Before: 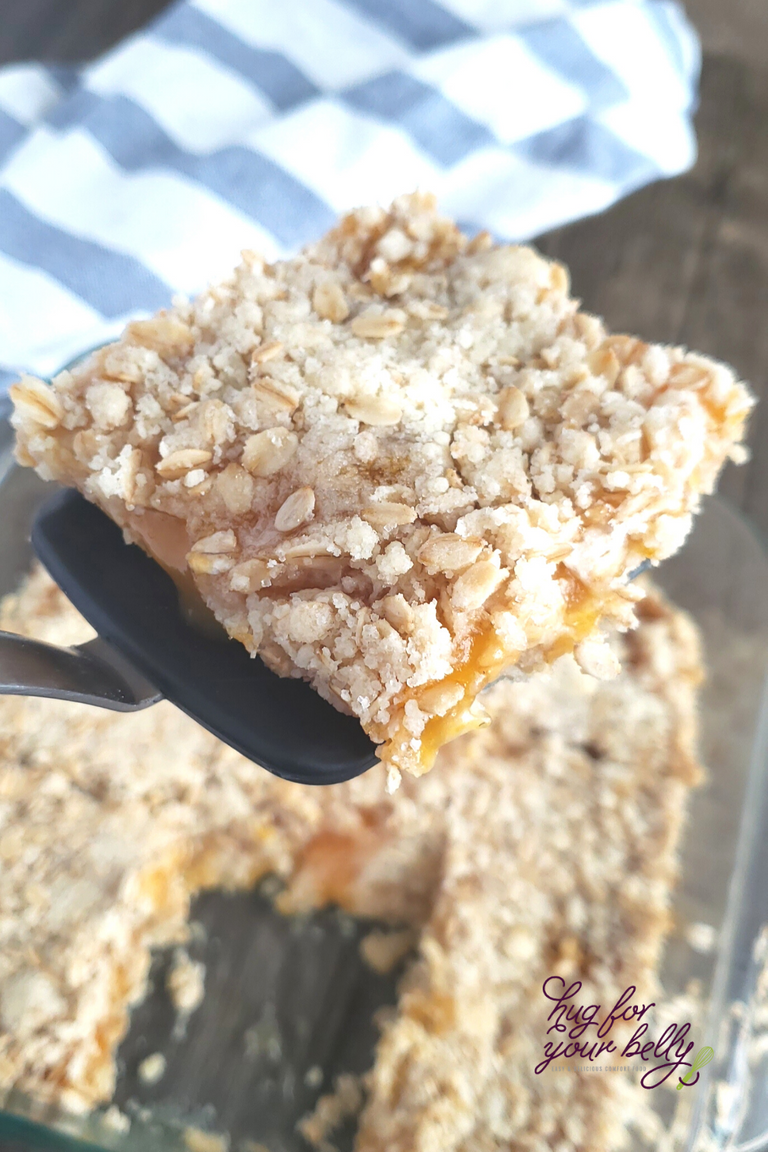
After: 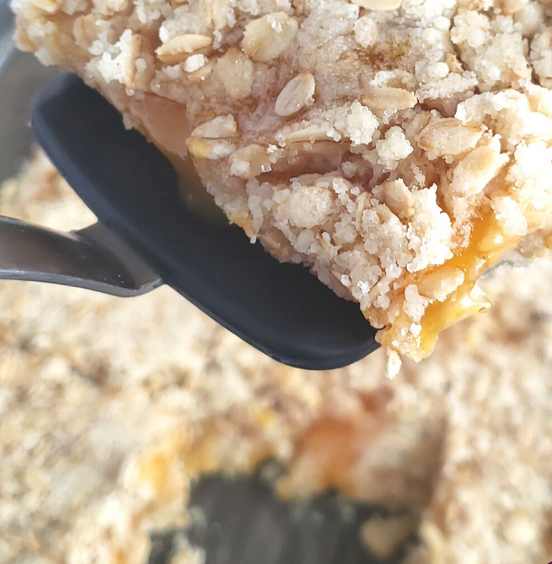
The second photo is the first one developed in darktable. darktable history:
crop: top 36.106%, right 28.055%, bottom 14.904%
